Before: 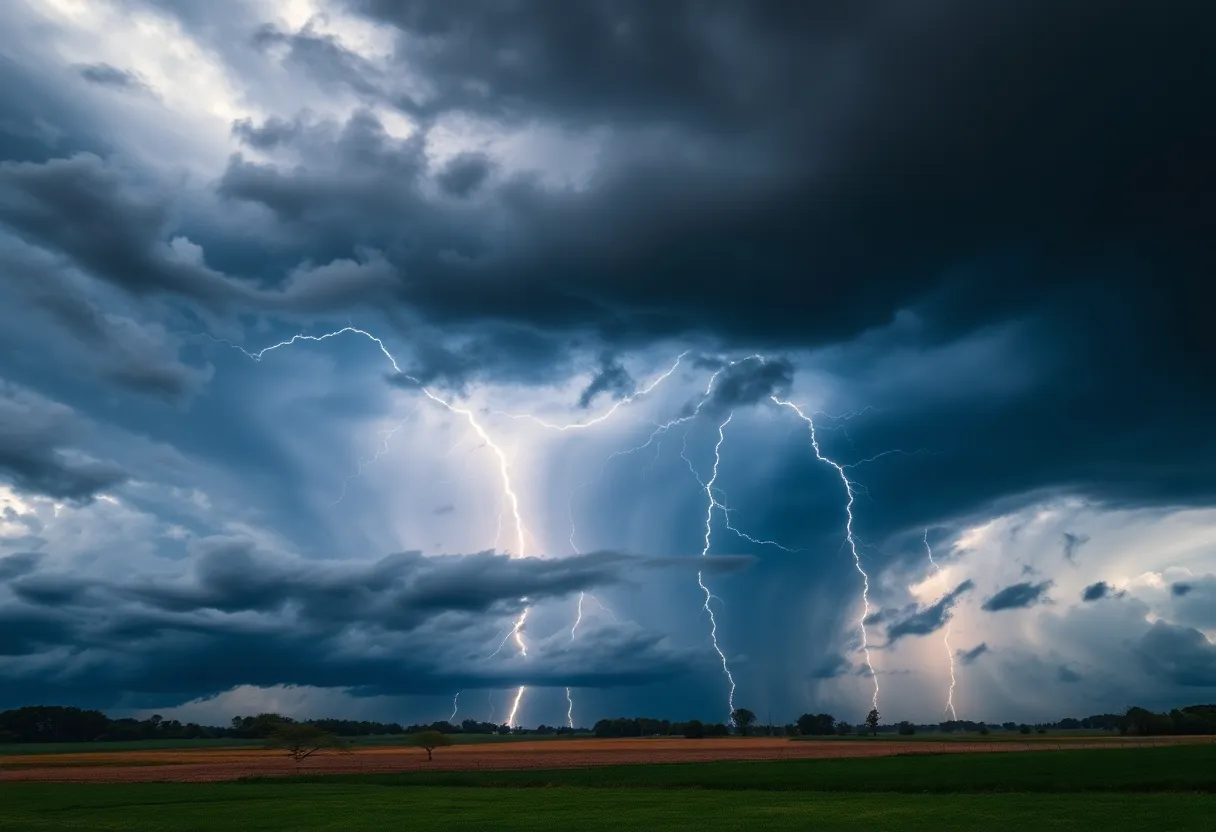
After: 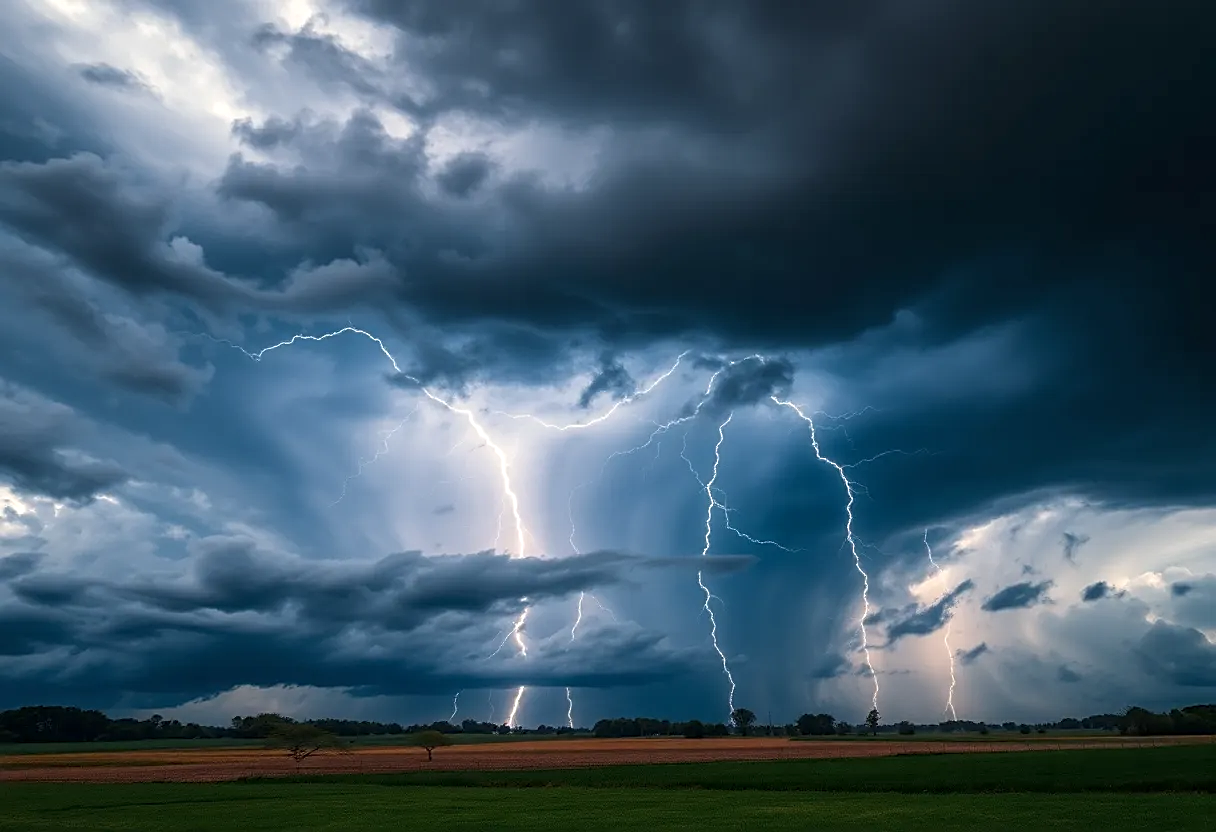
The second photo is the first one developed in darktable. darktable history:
sharpen: on, module defaults
local contrast: highlights 104%, shadows 97%, detail 119%, midtone range 0.2
